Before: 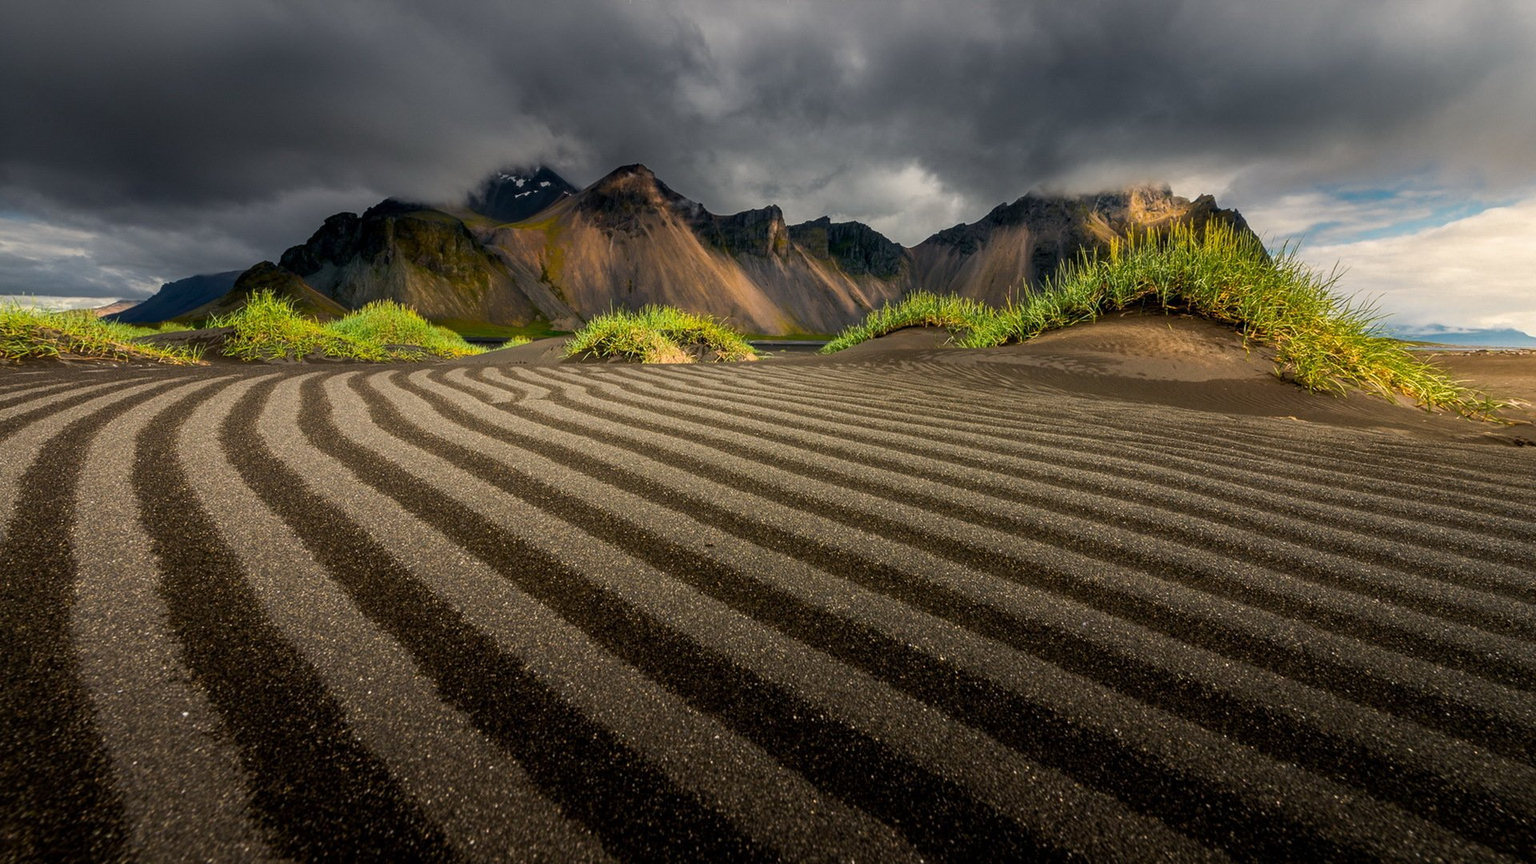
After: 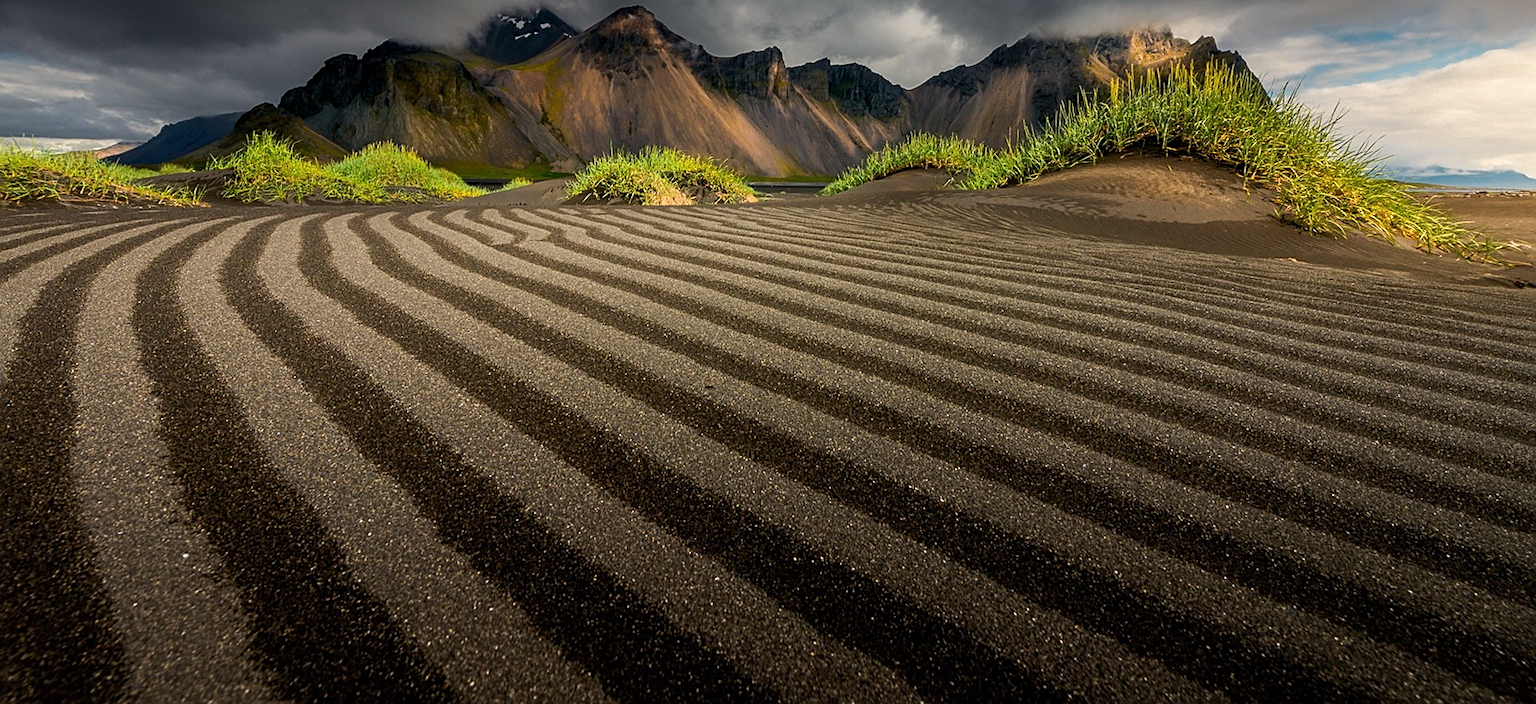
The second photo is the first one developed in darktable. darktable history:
crop and rotate: top 18.507%
sharpen: amount 0.478
